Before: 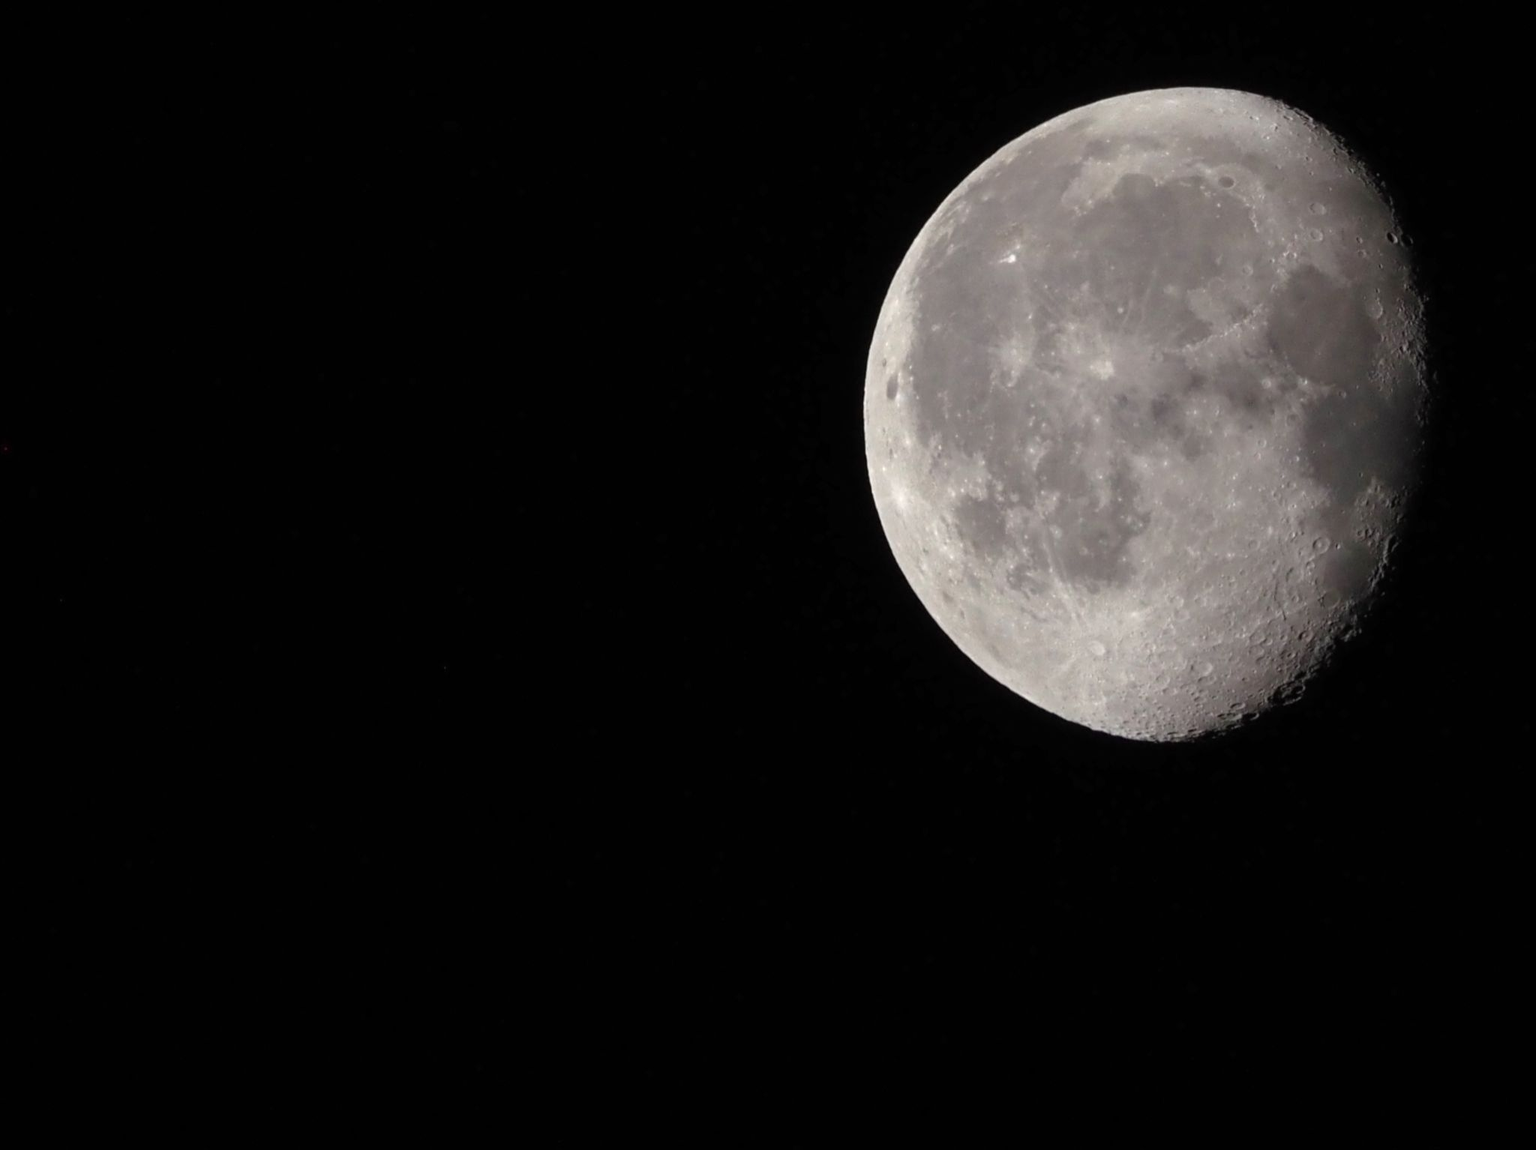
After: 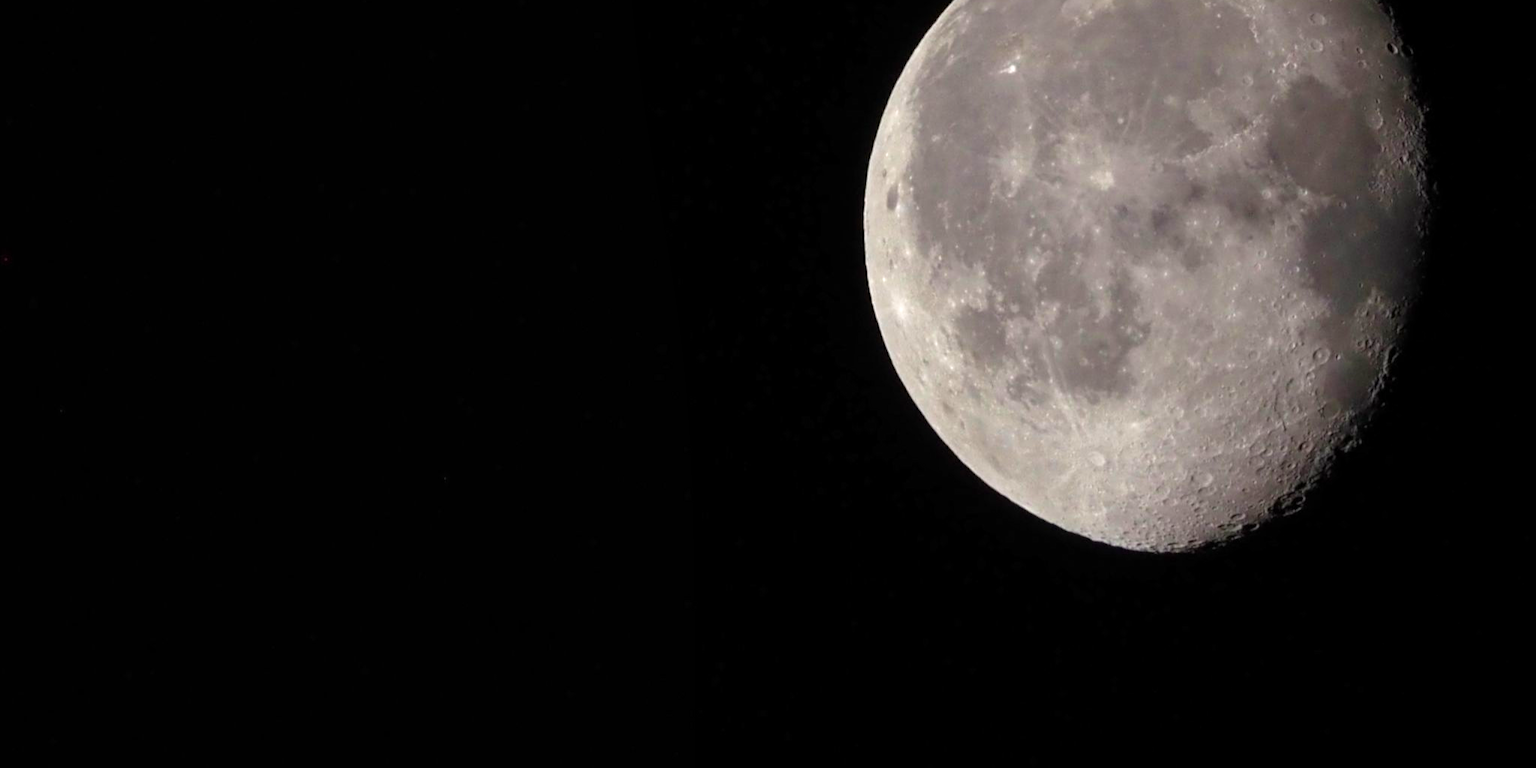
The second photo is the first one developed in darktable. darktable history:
velvia: strength 40.68%
crop: top 16.506%, bottom 16.696%
tone equalizer: edges refinement/feathering 500, mask exposure compensation -1.57 EV, preserve details no
local contrast: highlights 102%, shadows 98%, detail 119%, midtone range 0.2
